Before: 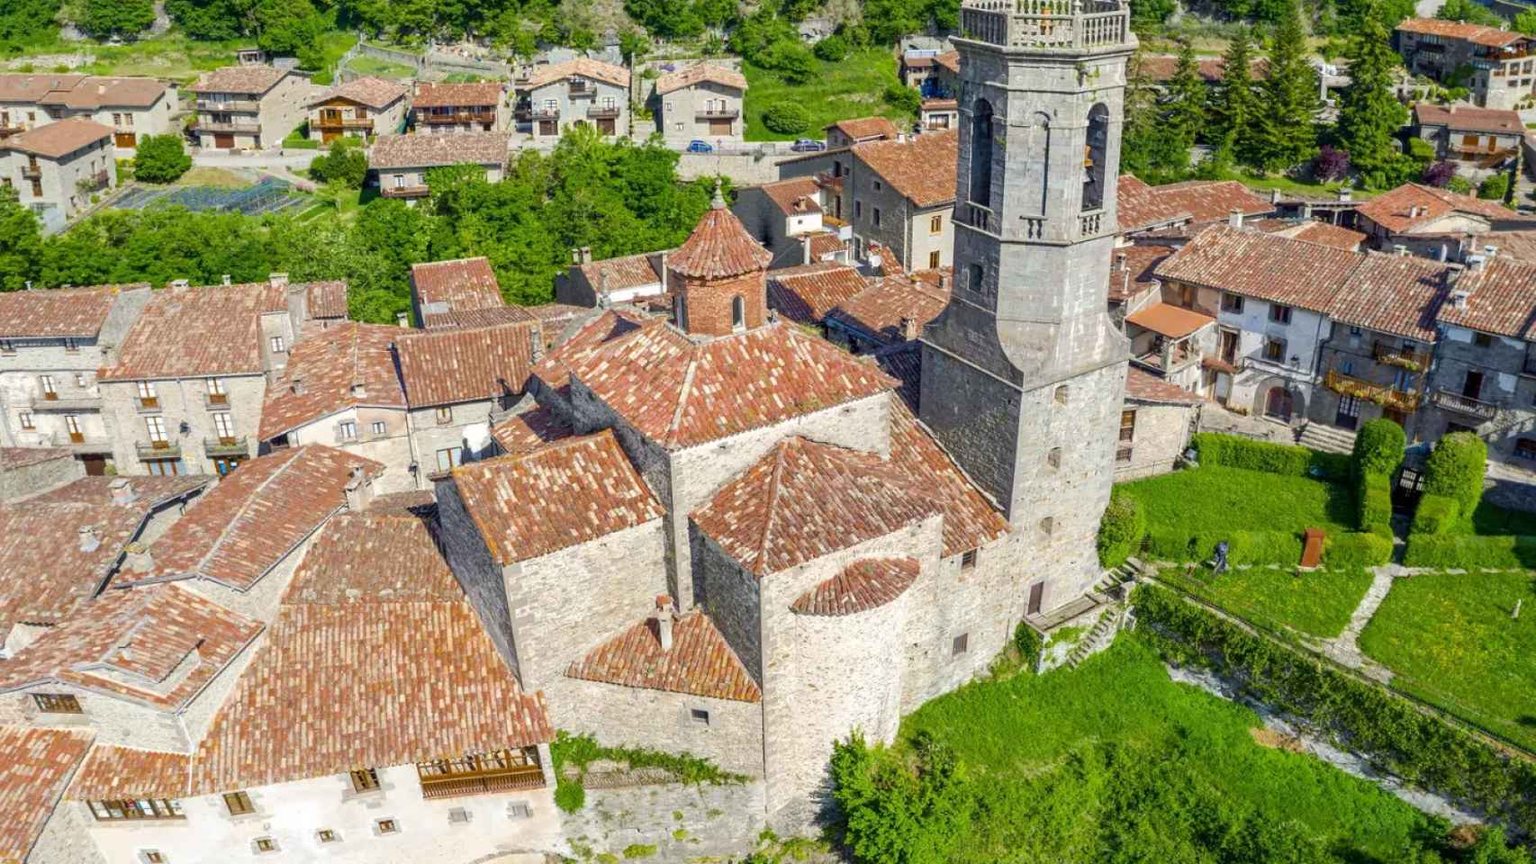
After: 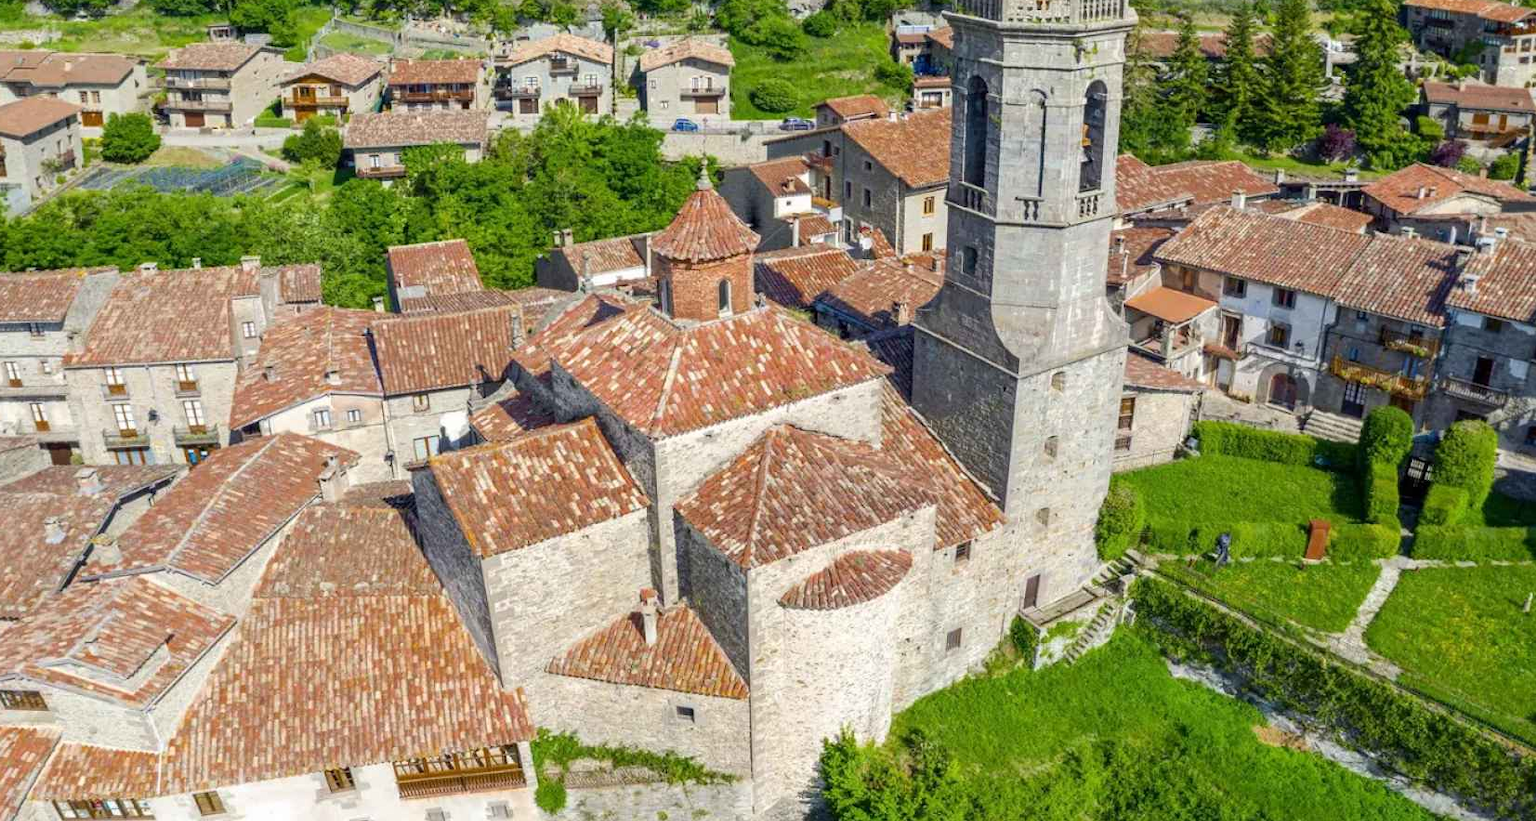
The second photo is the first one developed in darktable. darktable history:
crop: left 2.349%, top 2.955%, right 0.735%, bottom 4.89%
contrast brightness saturation: contrast 0.05
